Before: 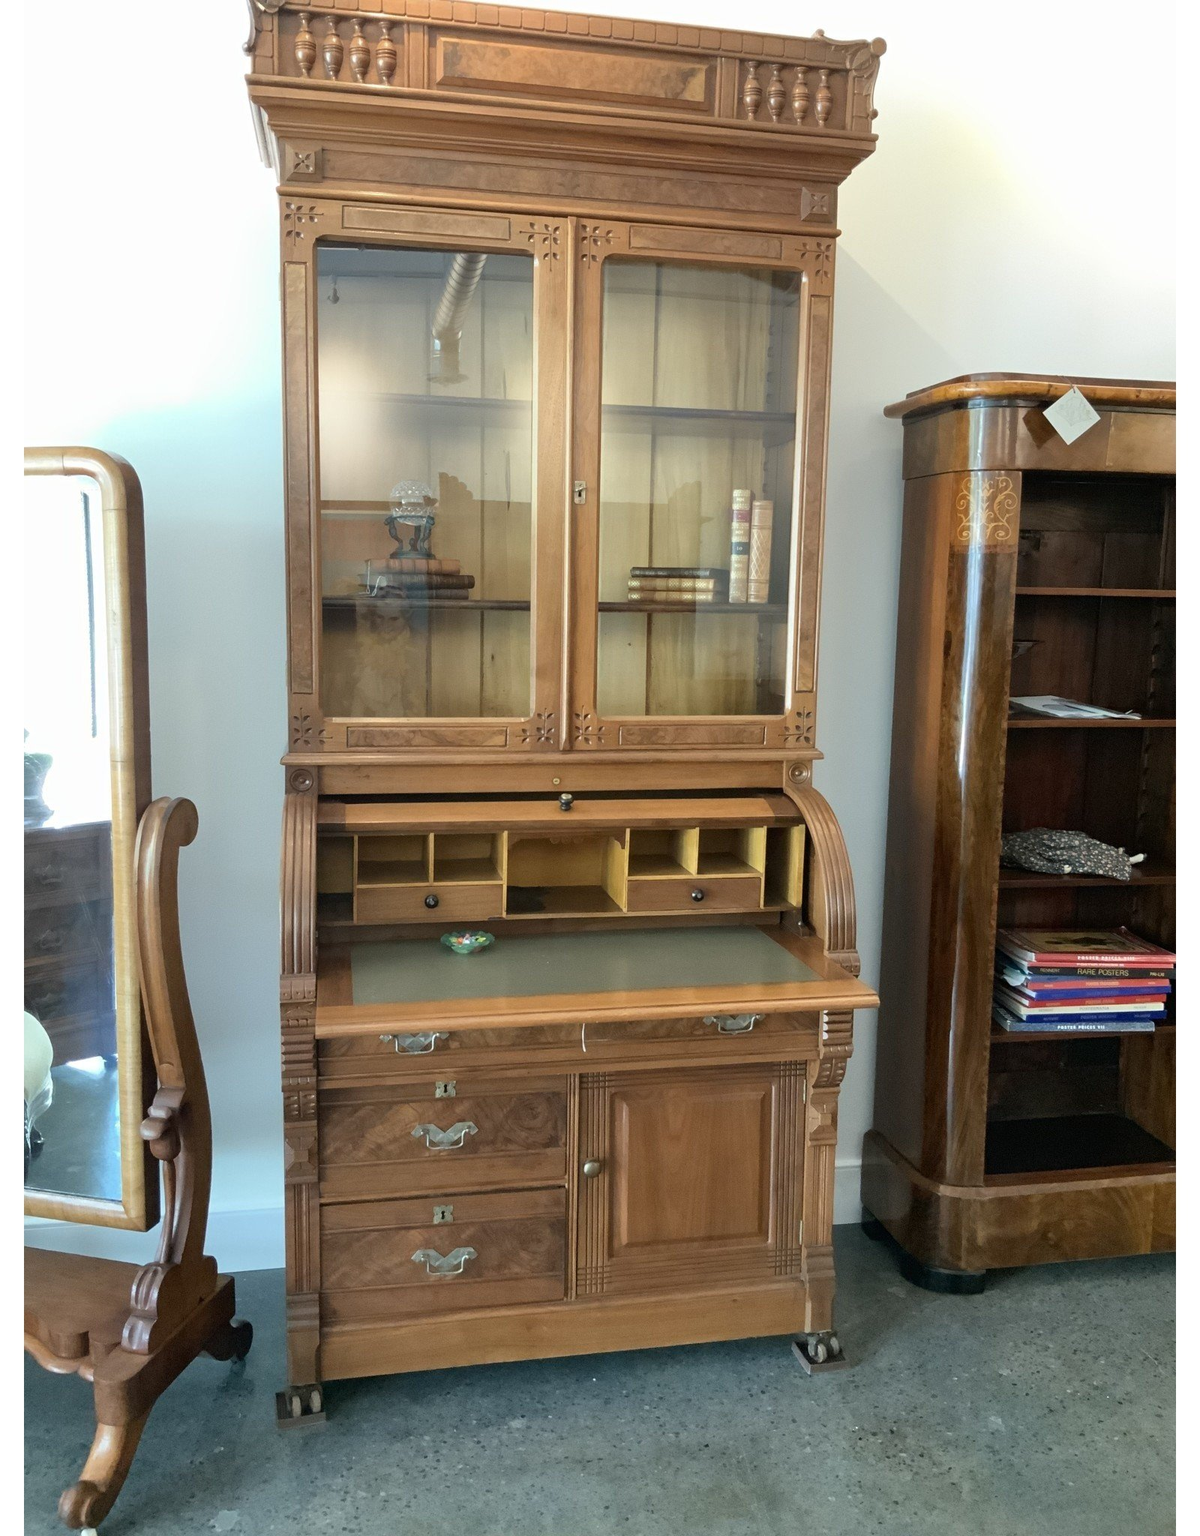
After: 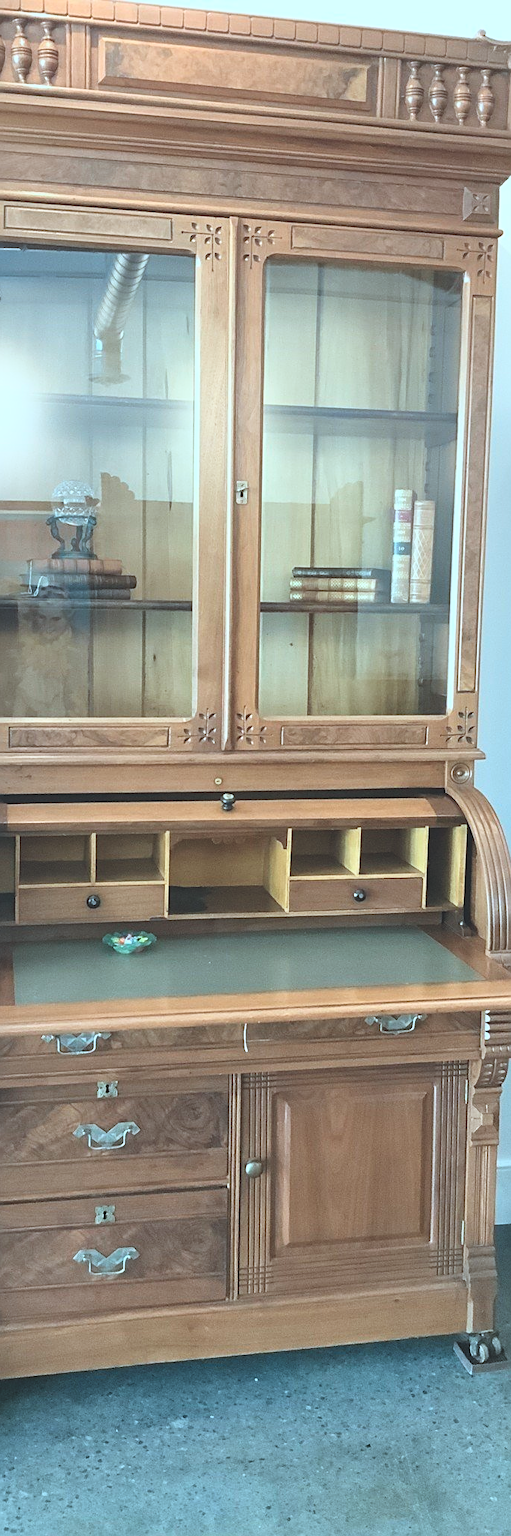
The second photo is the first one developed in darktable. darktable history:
base curve: curves: ch0 [(0, 0) (0.579, 0.807) (1, 1)]
exposure: black level correction -0.015, compensate exposure bias true, compensate highlight preservation false
color correction: highlights a* -10.42, highlights b* -19.77
sharpen: on, module defaults
crop: left 28.218%, right 29.15%
